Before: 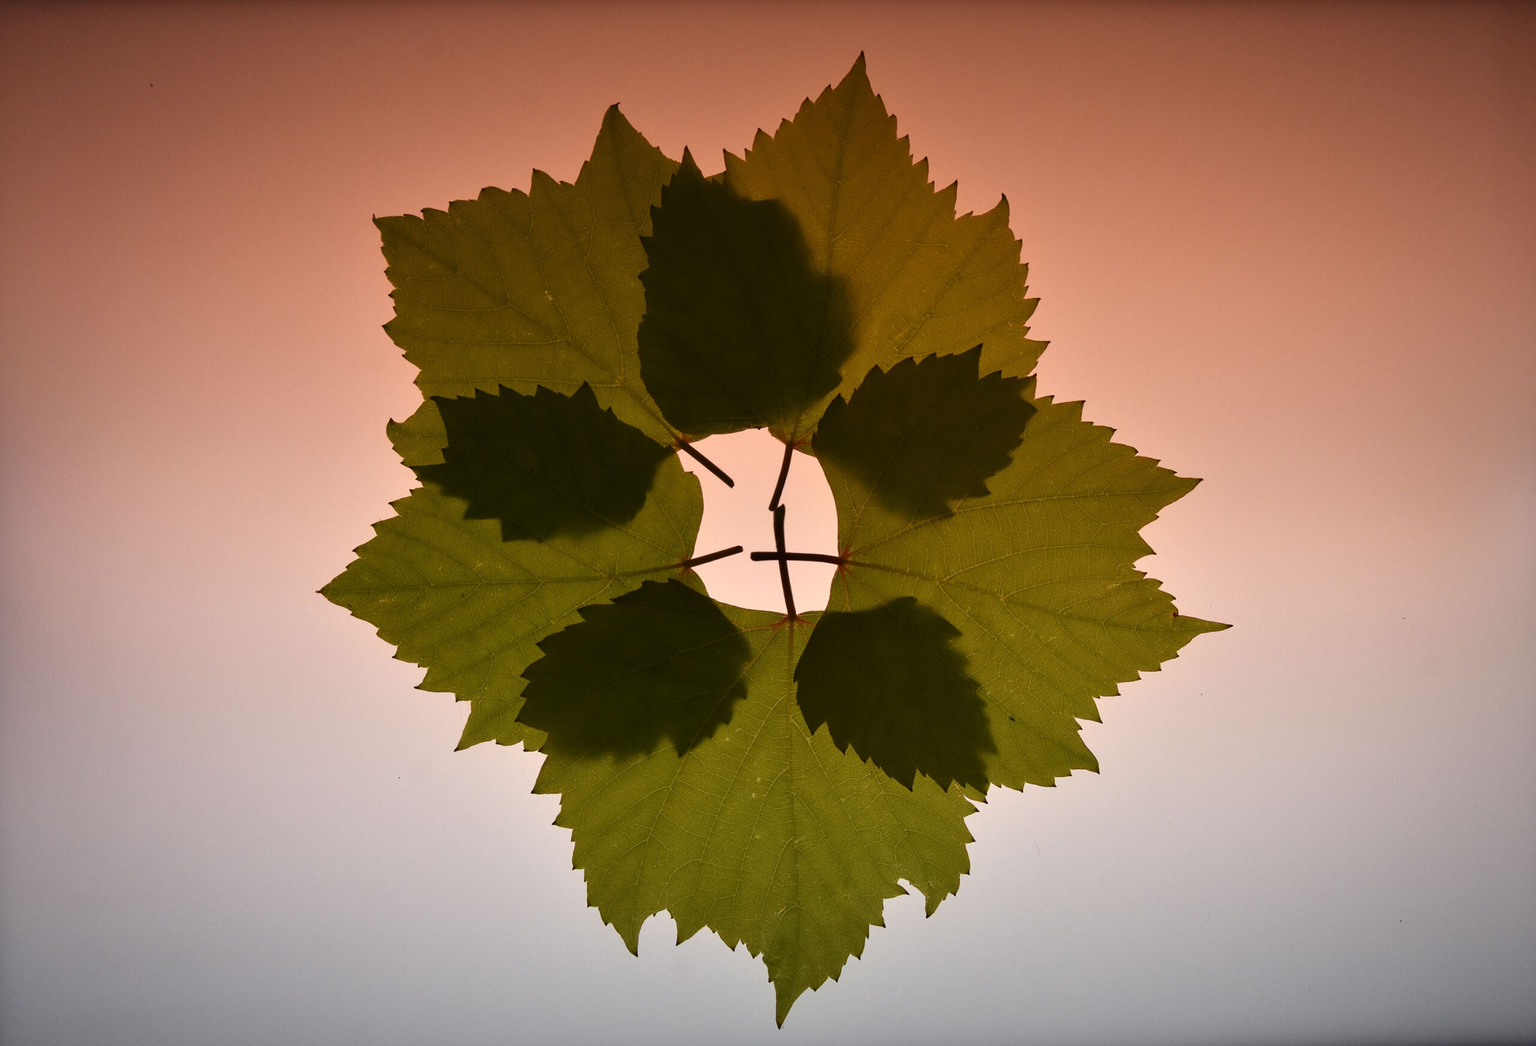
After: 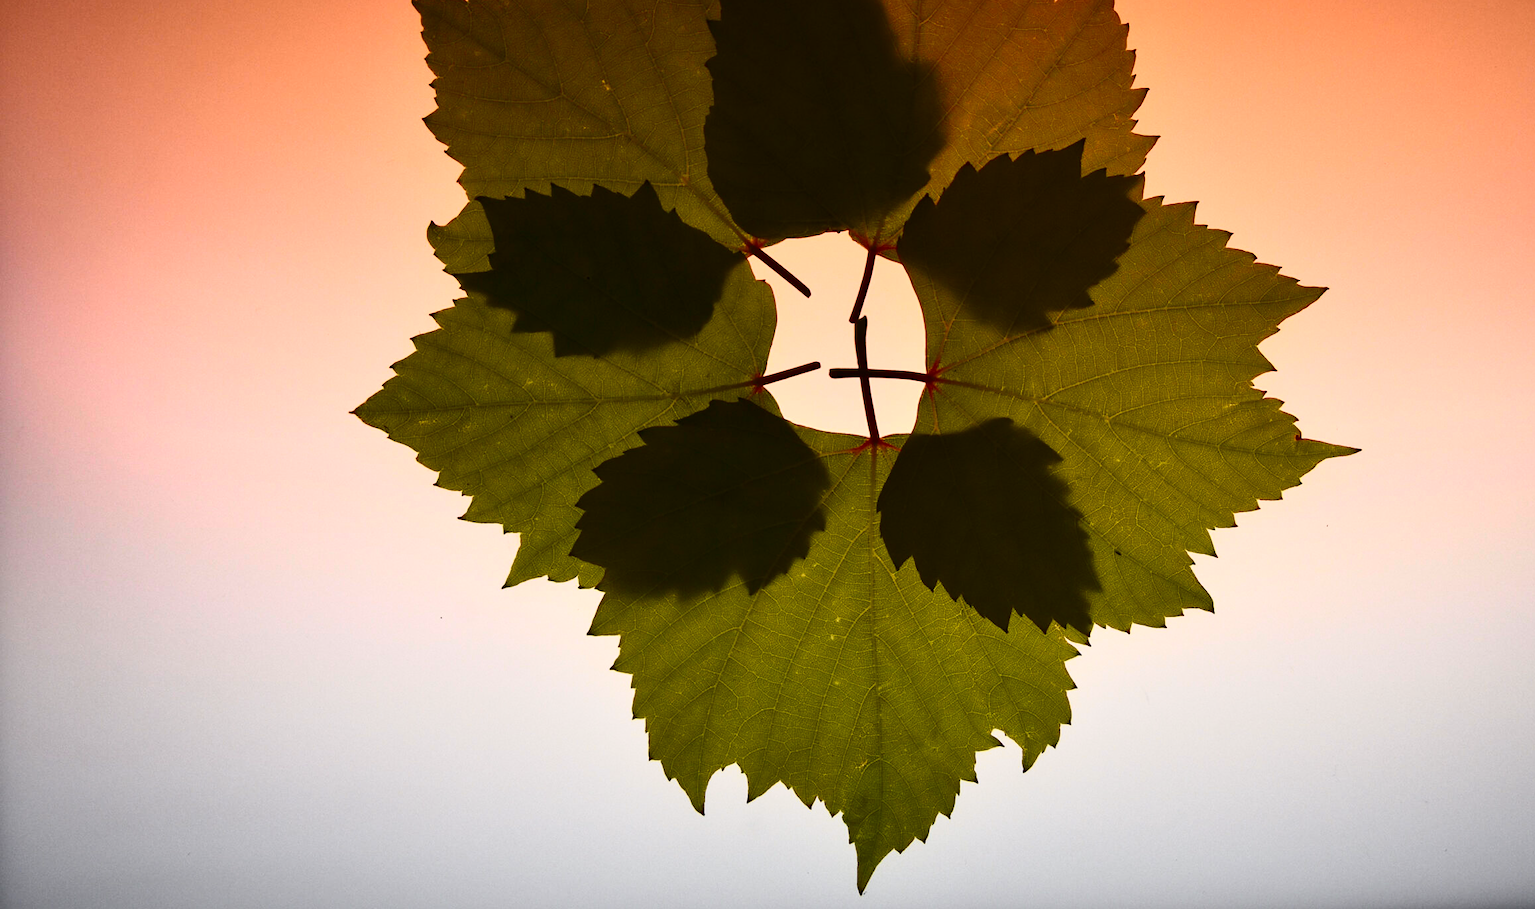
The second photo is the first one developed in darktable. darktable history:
tone curve: curves: ch0 [(0, 0) (0.187, 0.12) (0.384, 0.363) (0.577, 0.681) (0.735, 0.881) (0.864, 0.959) (1, 0.987)]; ch1 [(0, 0) (0.402, 0.36) (0.476, 0.466) (0.501, 0.501) (0.518, 0.514) (0.564, 0.614) (0.614, 0.664) (0.741, 0.829) (1, 1)]; ch2 [(0, 0) (0.429, 0.387) (0.483, 0.481) (0.503, 0.501) (0.522, 0.533) (0.564, 0.605) (0.615, 0.697) (0.702, 0.774) (1, 0.895)], color space Lab, independent channels
crop: top 20.916%, right 9.437%, bottom 0.316%
